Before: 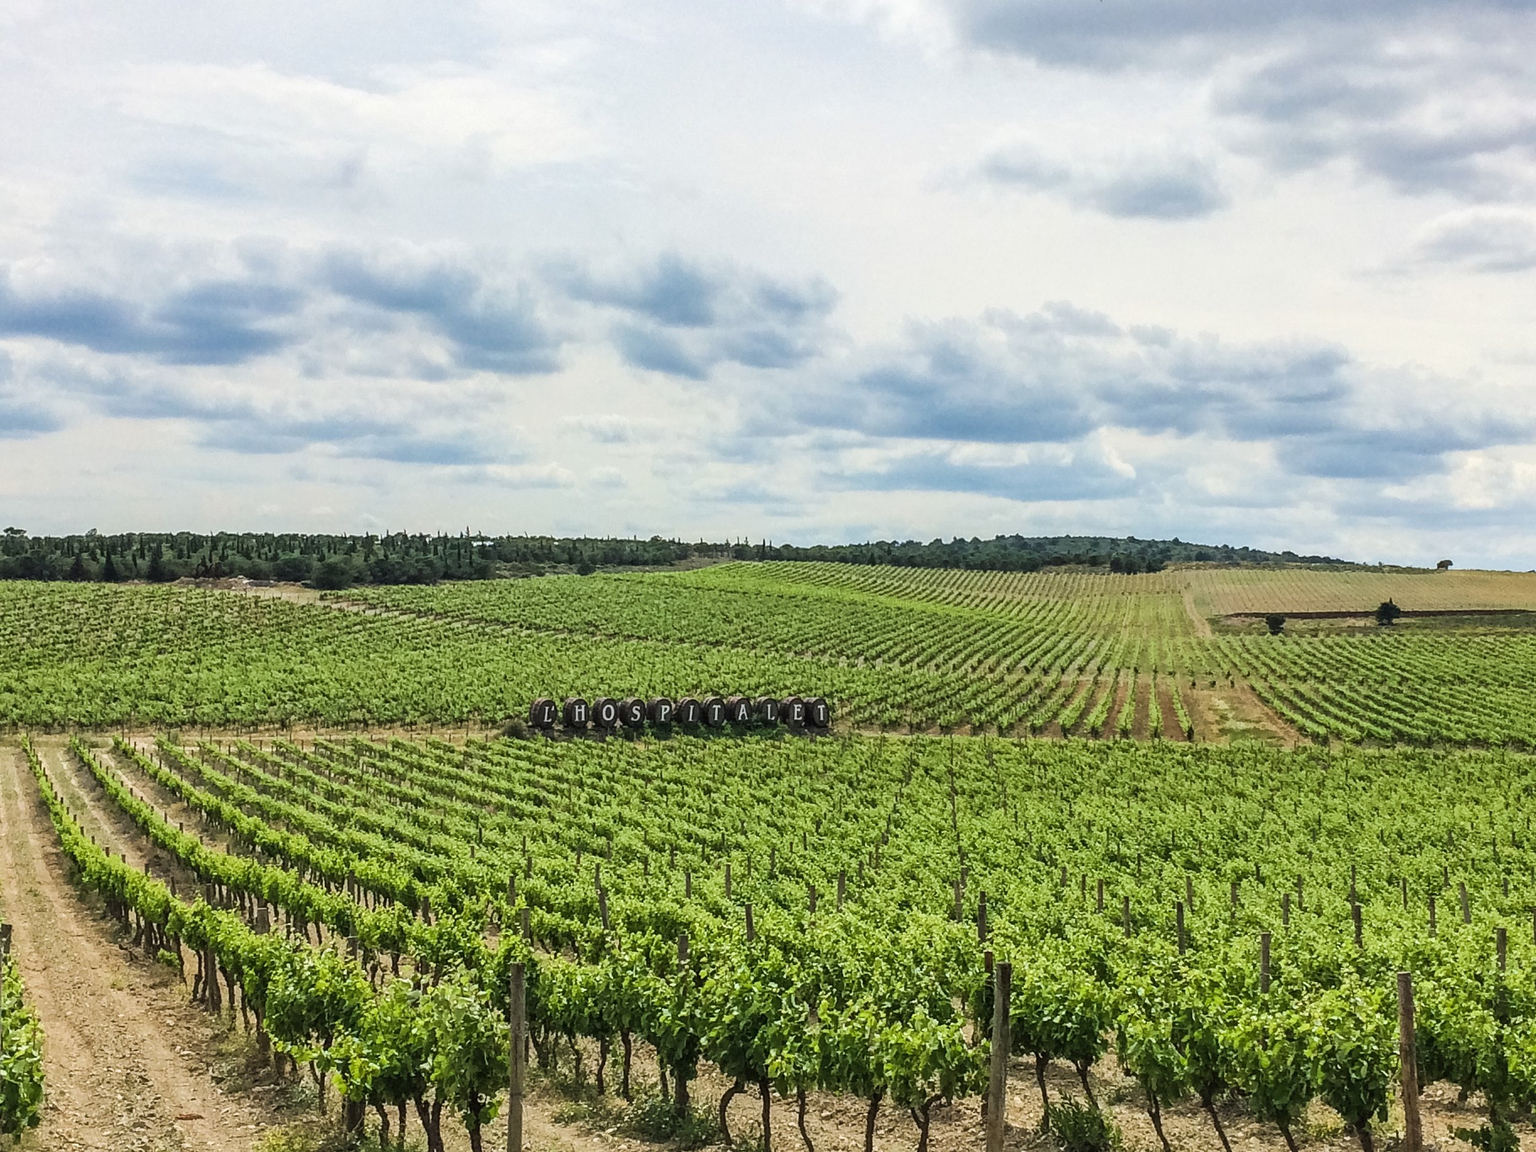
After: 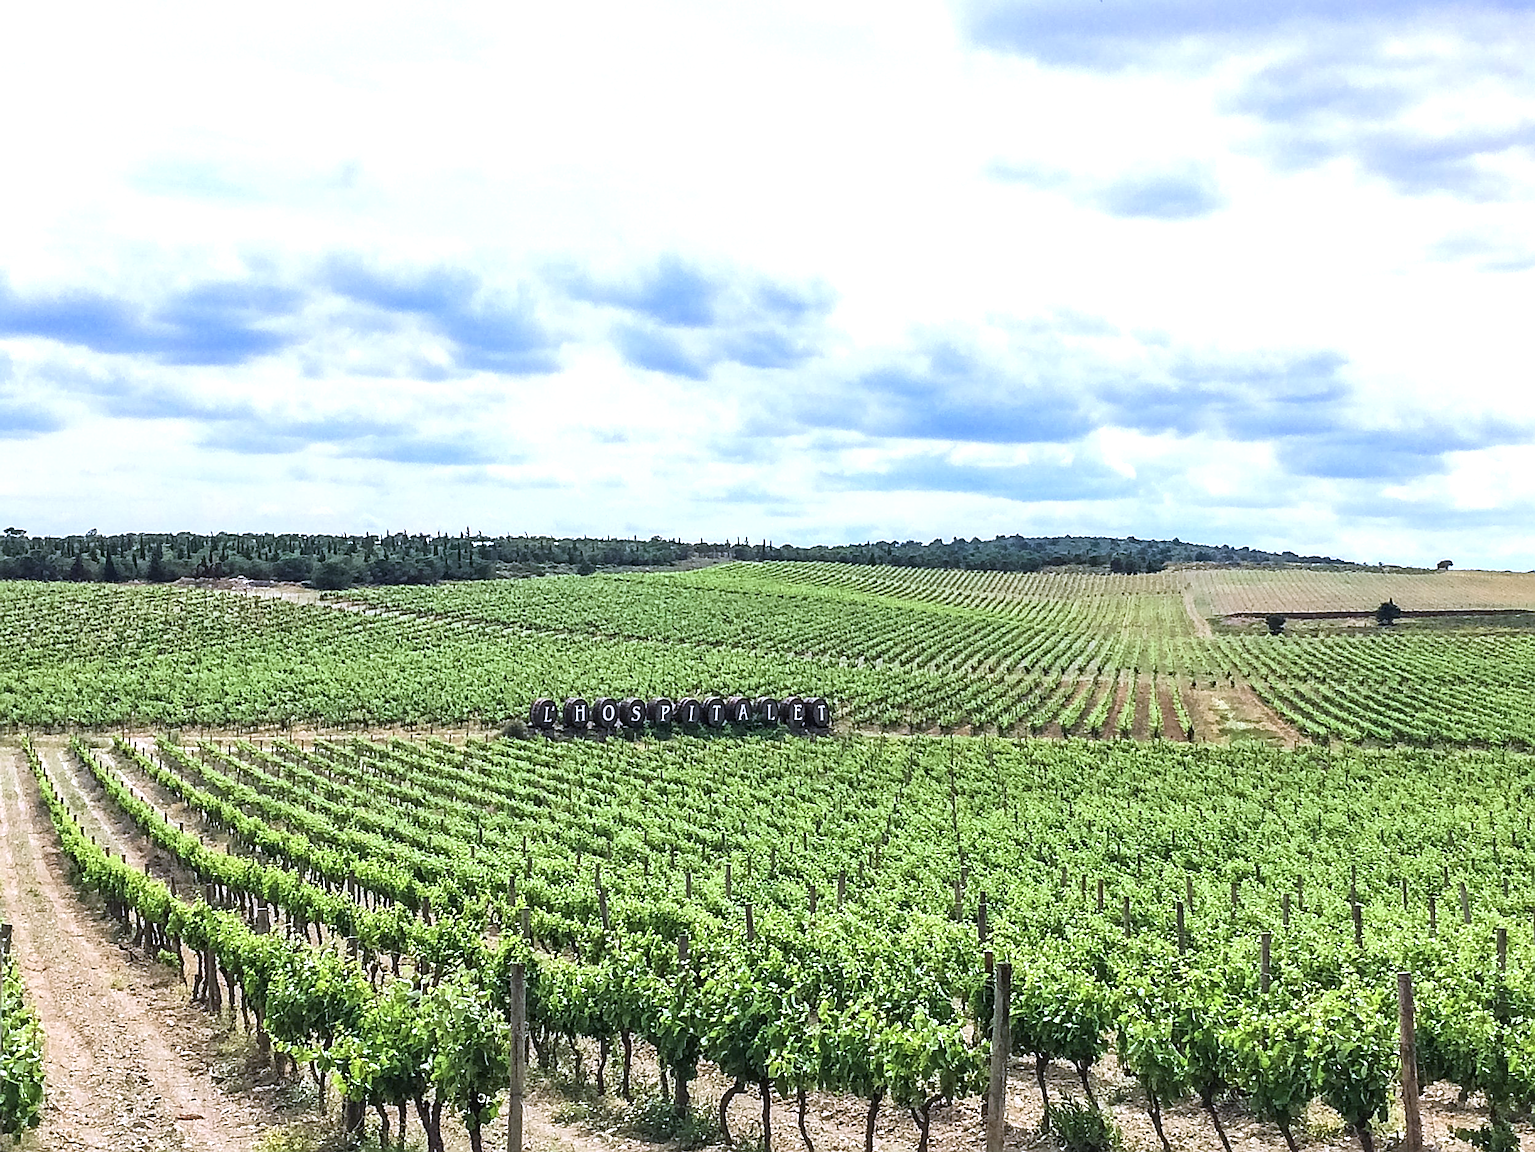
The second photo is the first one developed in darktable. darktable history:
sharpen: on, module defaults
exposure: exposure 0.581 EV, compensate highlight preservation false
color calibration: illuminant as shot in camera, x 0.379, y 0.397, temperature 4147.39 K
